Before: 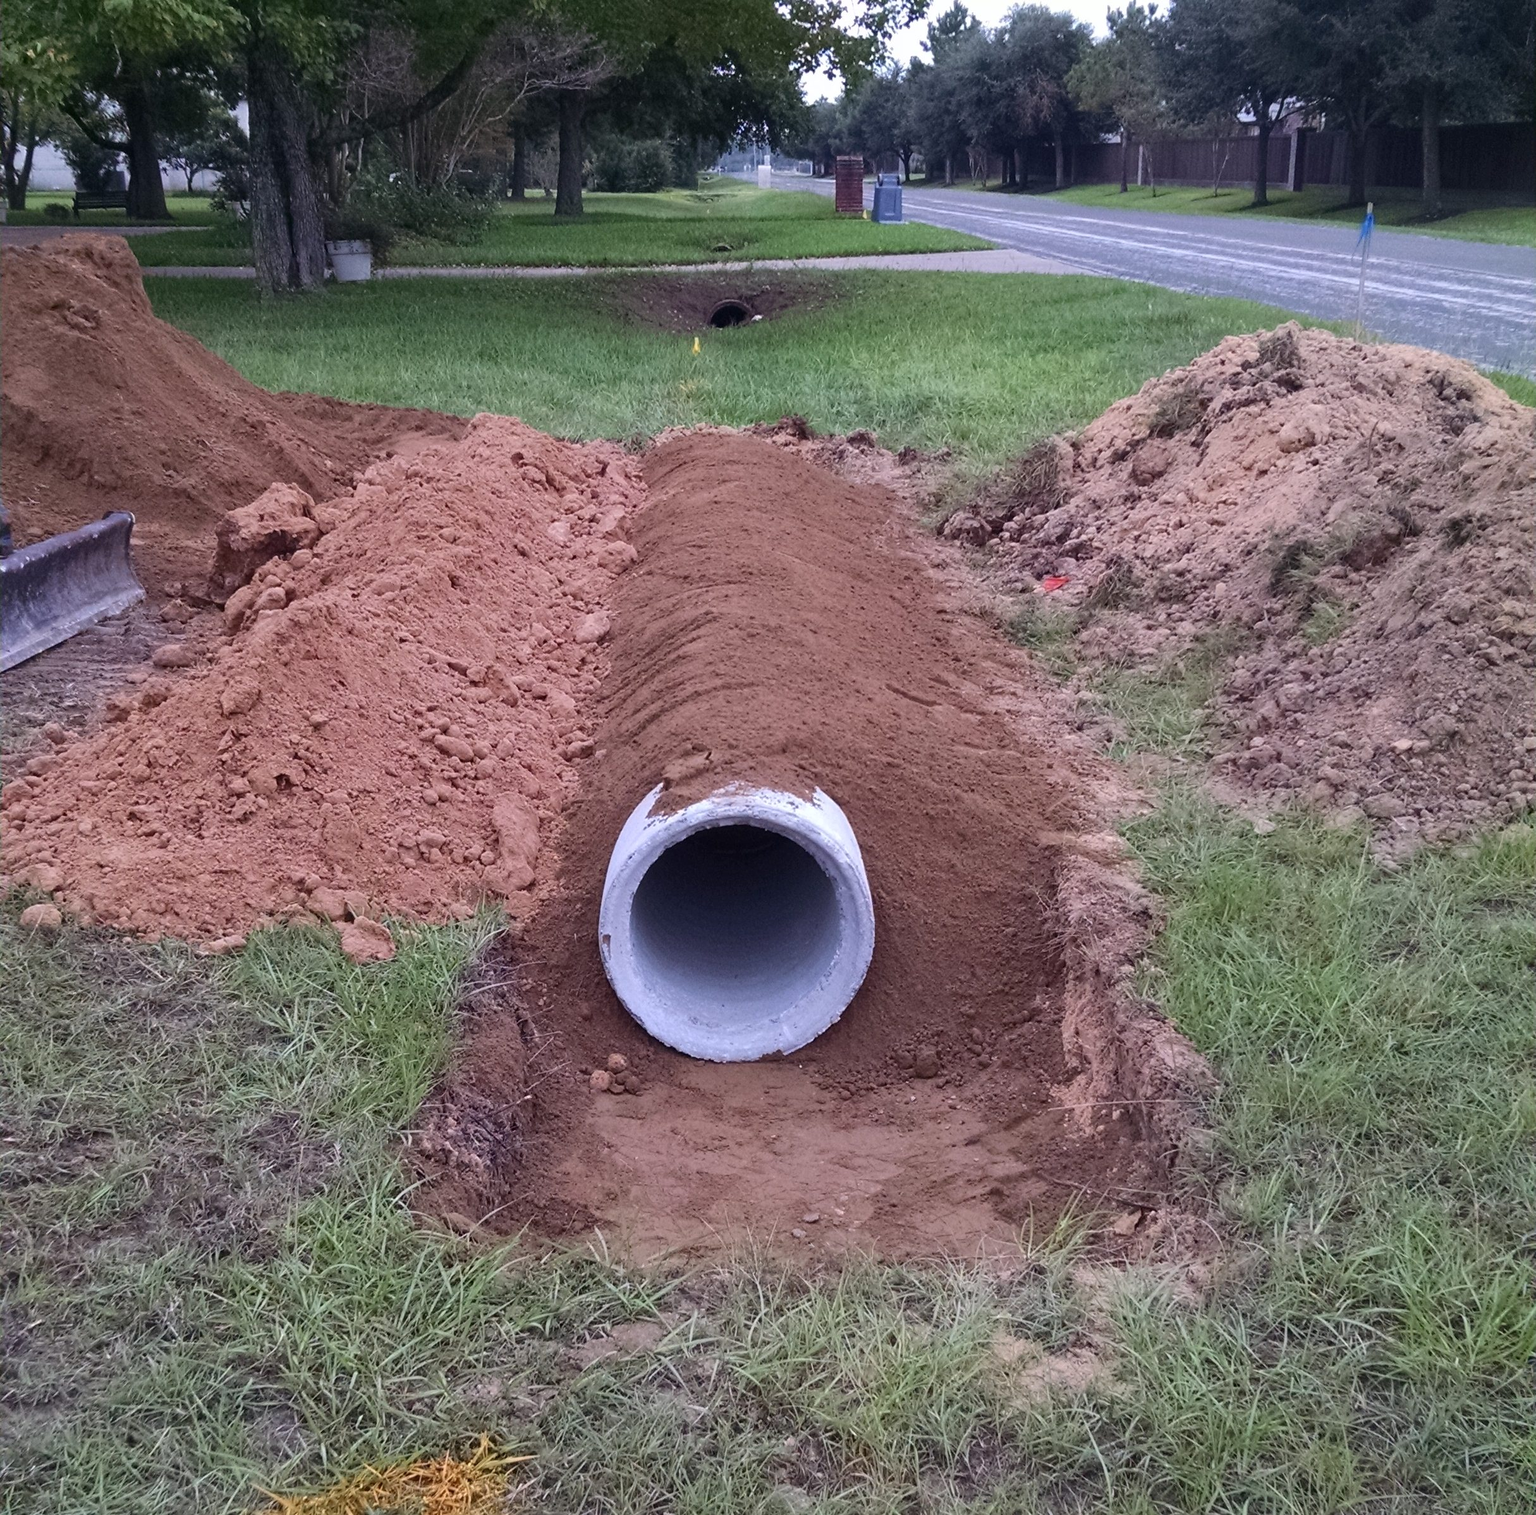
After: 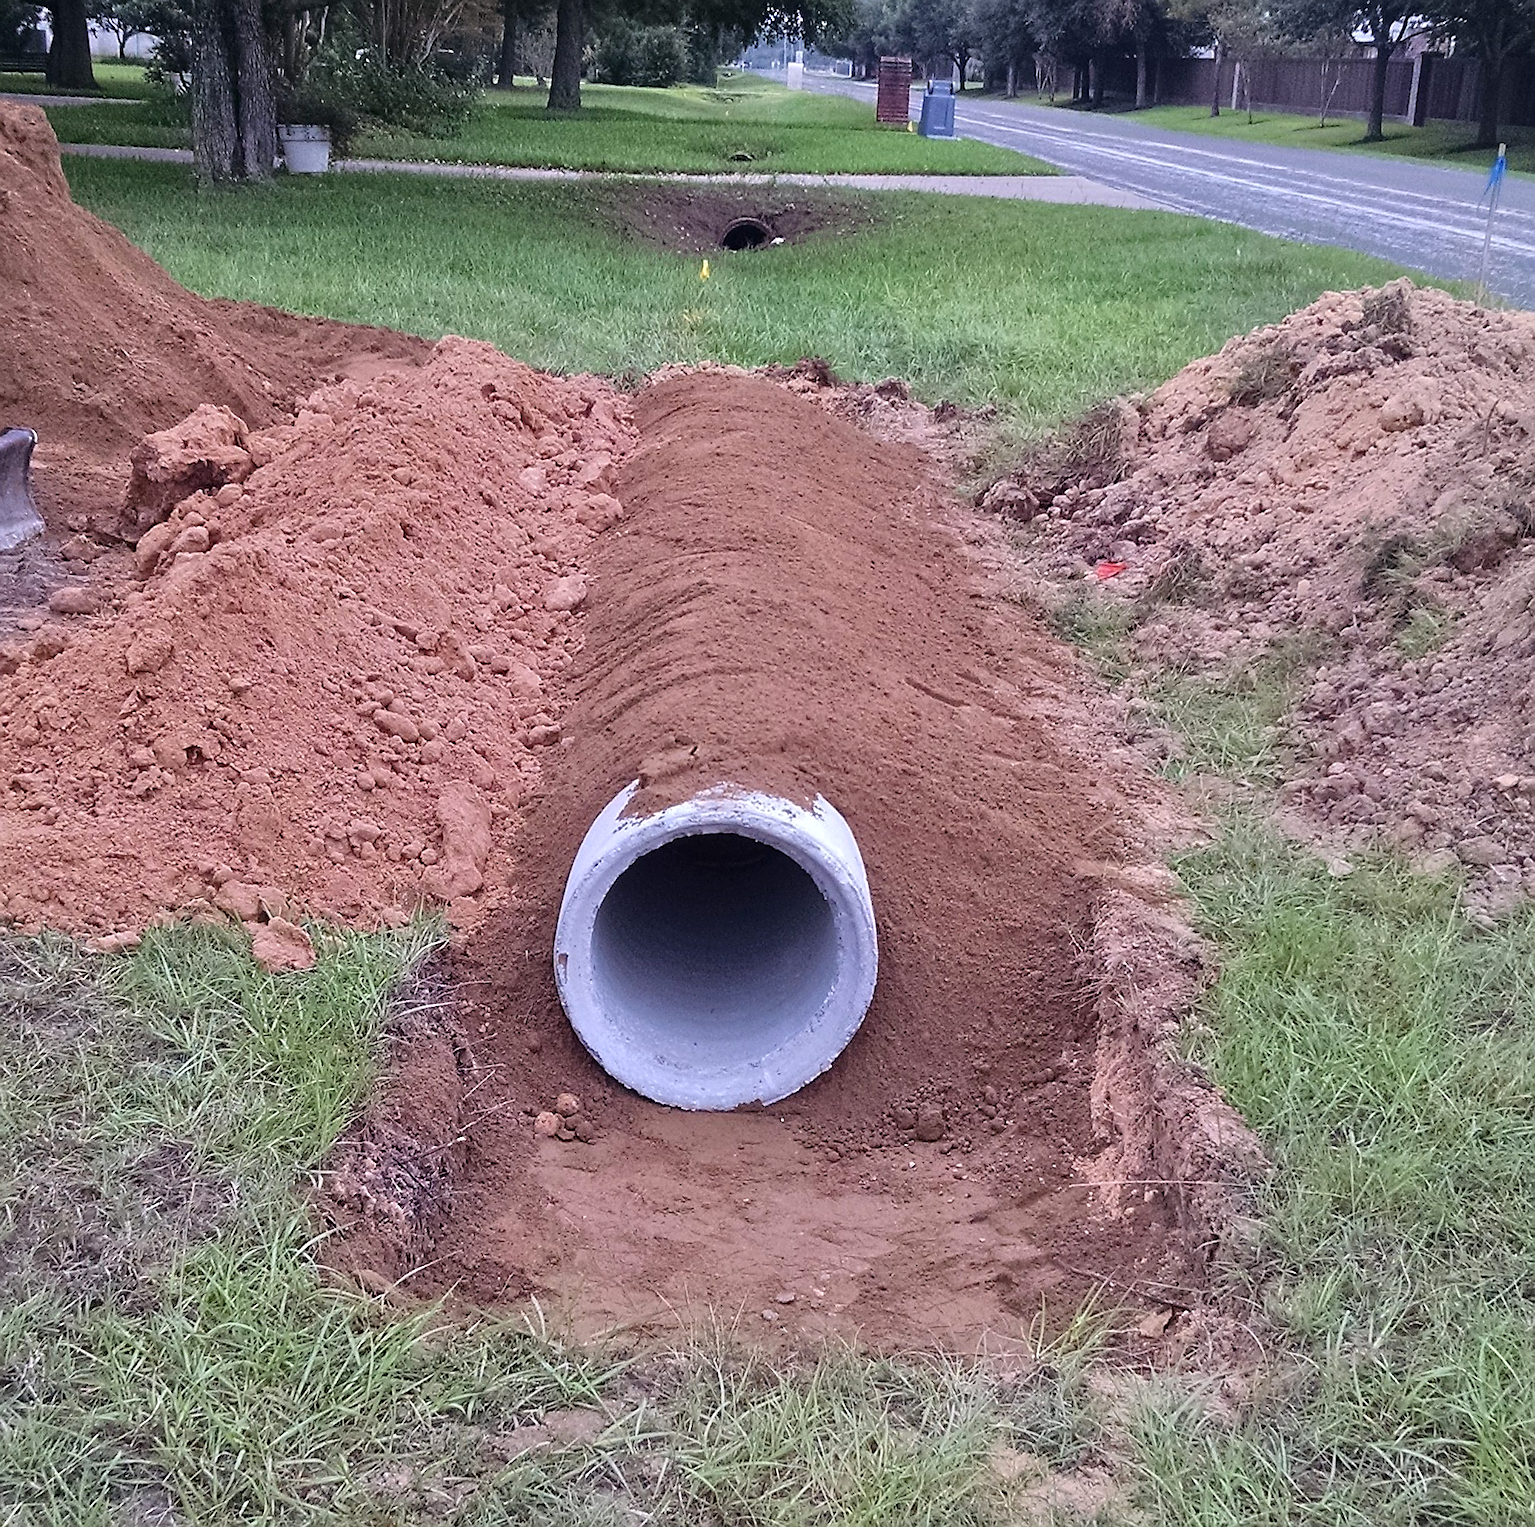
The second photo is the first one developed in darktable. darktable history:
crop and rotate: angle -3.02°, left 5.441%, top 5.216%, right 4.784%, bottom 4.316%
tone equalizer: -8 EV 0.01 EV, -7 EV -0.022 EV, -6 EV 0.02 EV, -5 EV 0.054 EV, -4 EV 0.236 EV, -3 EV 0.657 EV, -2 EV 0.576 EV, -1 EV 0.198 EV, +0 EV 0.027 EV
sharpen: radius 1.349, amount 1.26, threshold 0.849
